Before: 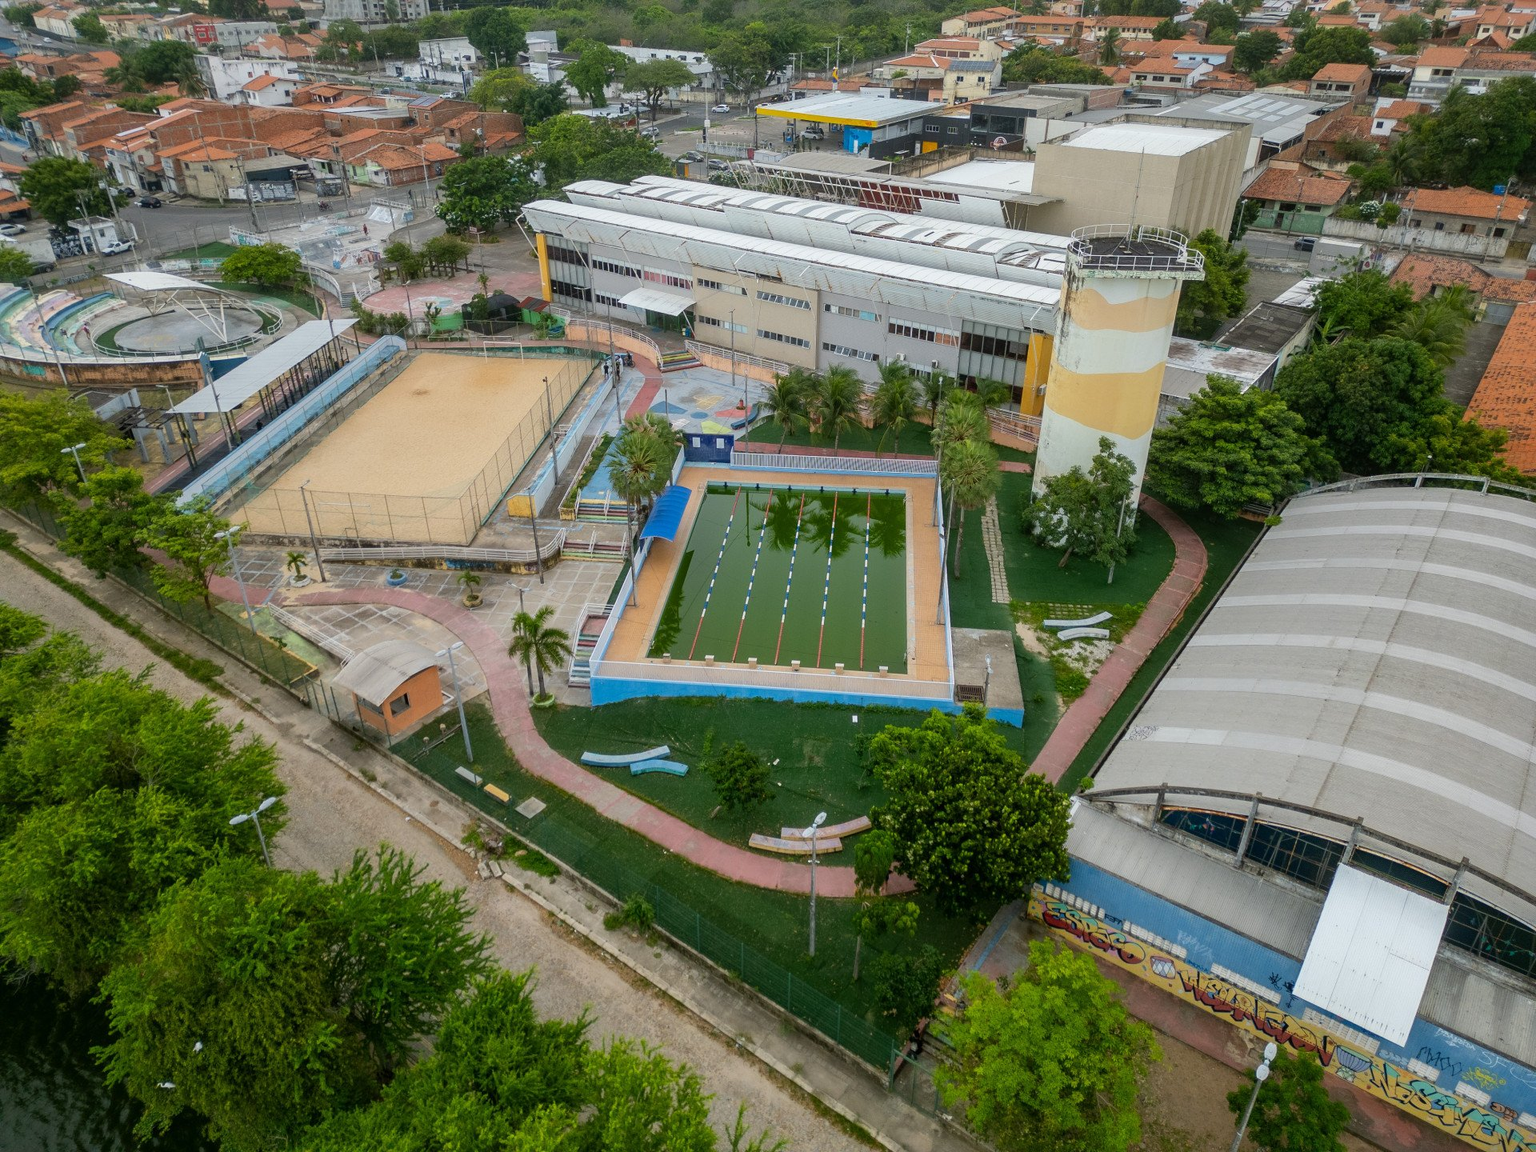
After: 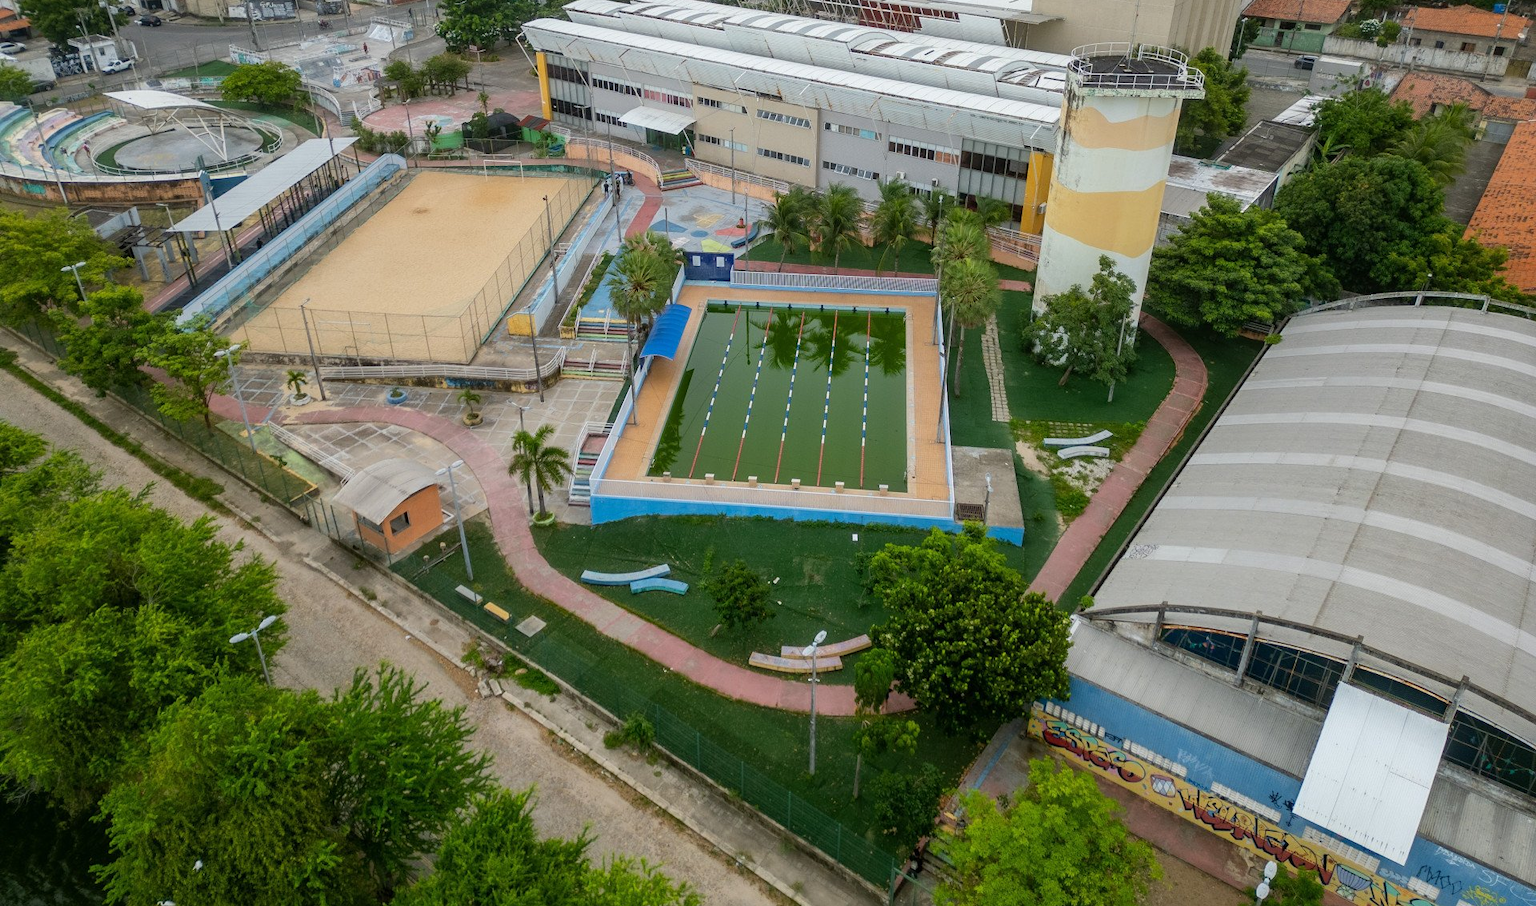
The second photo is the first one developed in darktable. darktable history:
crop and rotate: top 15.807%, bottom 5.46%
